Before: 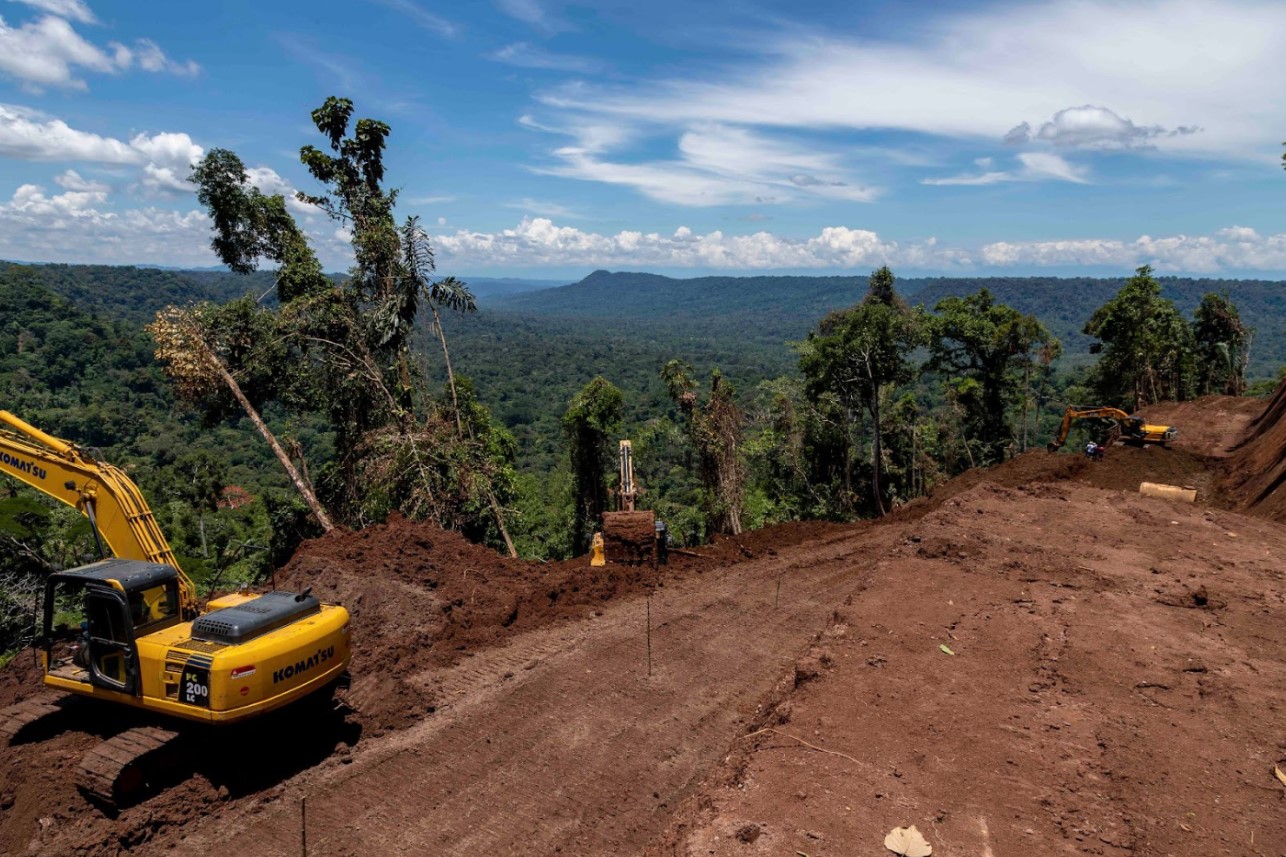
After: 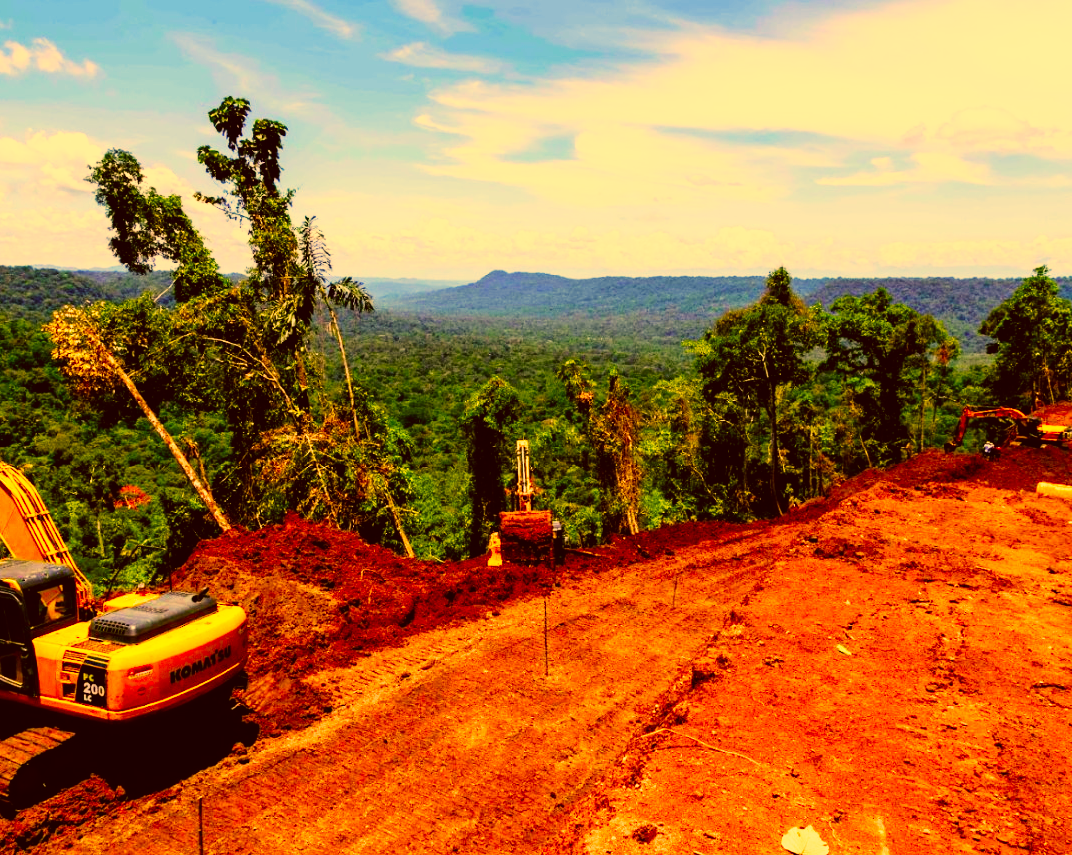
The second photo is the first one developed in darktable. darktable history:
base curve: curves: ch0 [(0, 0) (0.007, 0.004) (0.027, 0.03) (0.046, 0.07) (0.207, 0.54) (0.442, 0.872) (0.673, 0.972) (1, 1)], preserve colors none
color correction: highlights a* 10.44, highlights b* 30.04, shadows a* 2.73, shadows b* 17.51, saturation 1.72
crop: left 8.026%, right 7.374%
